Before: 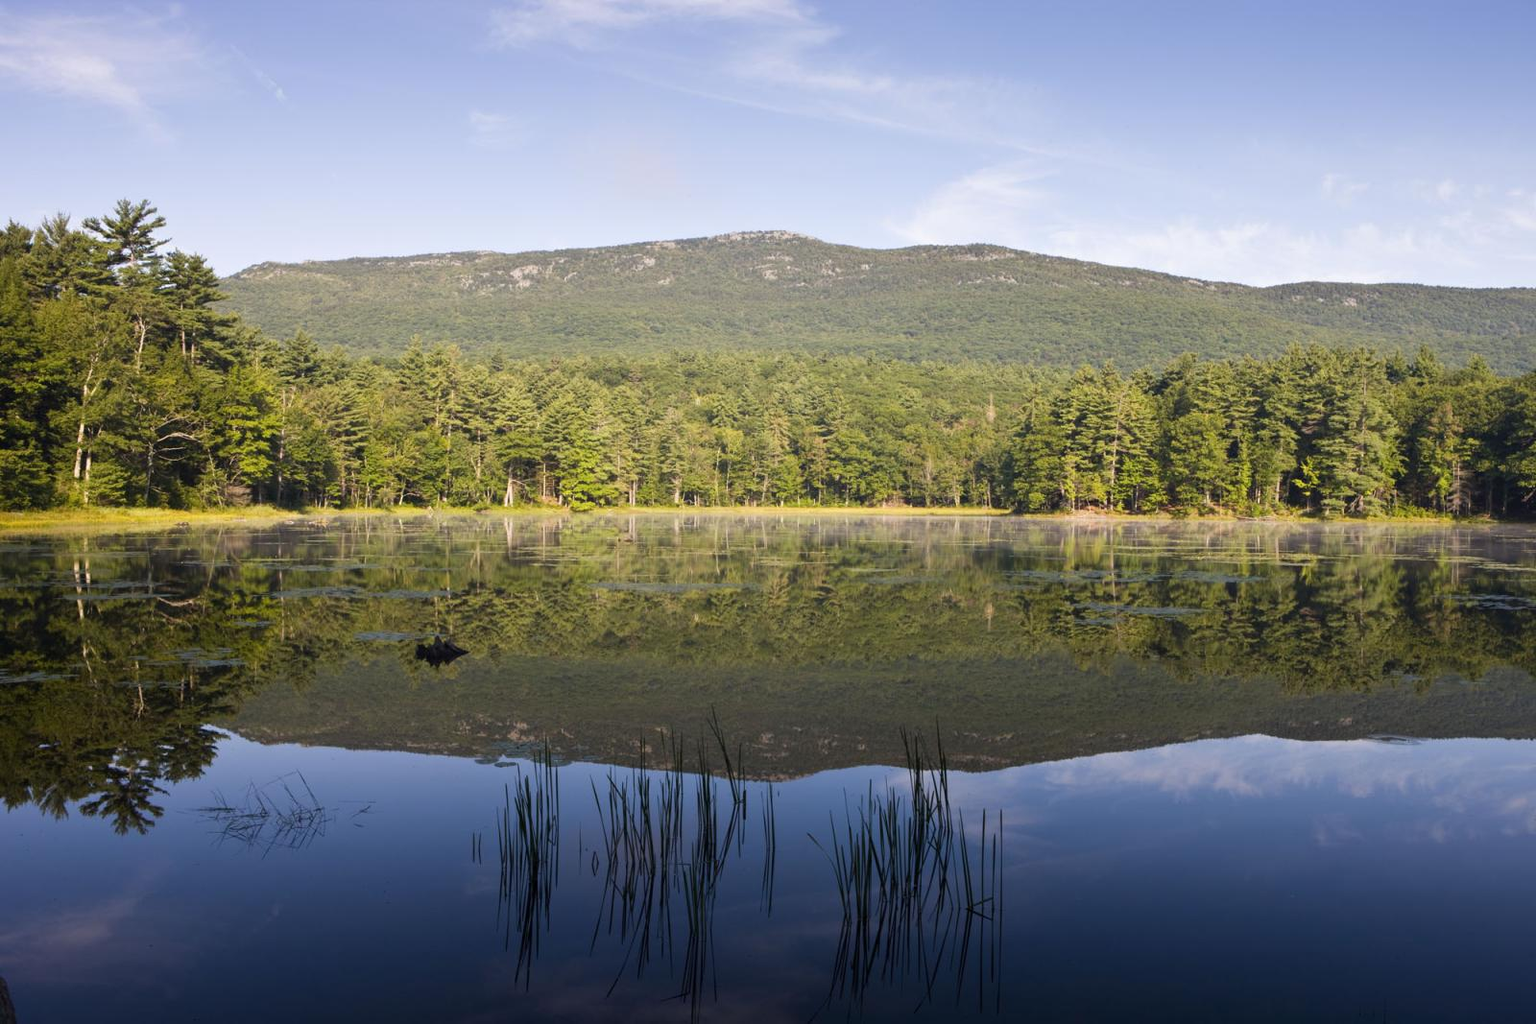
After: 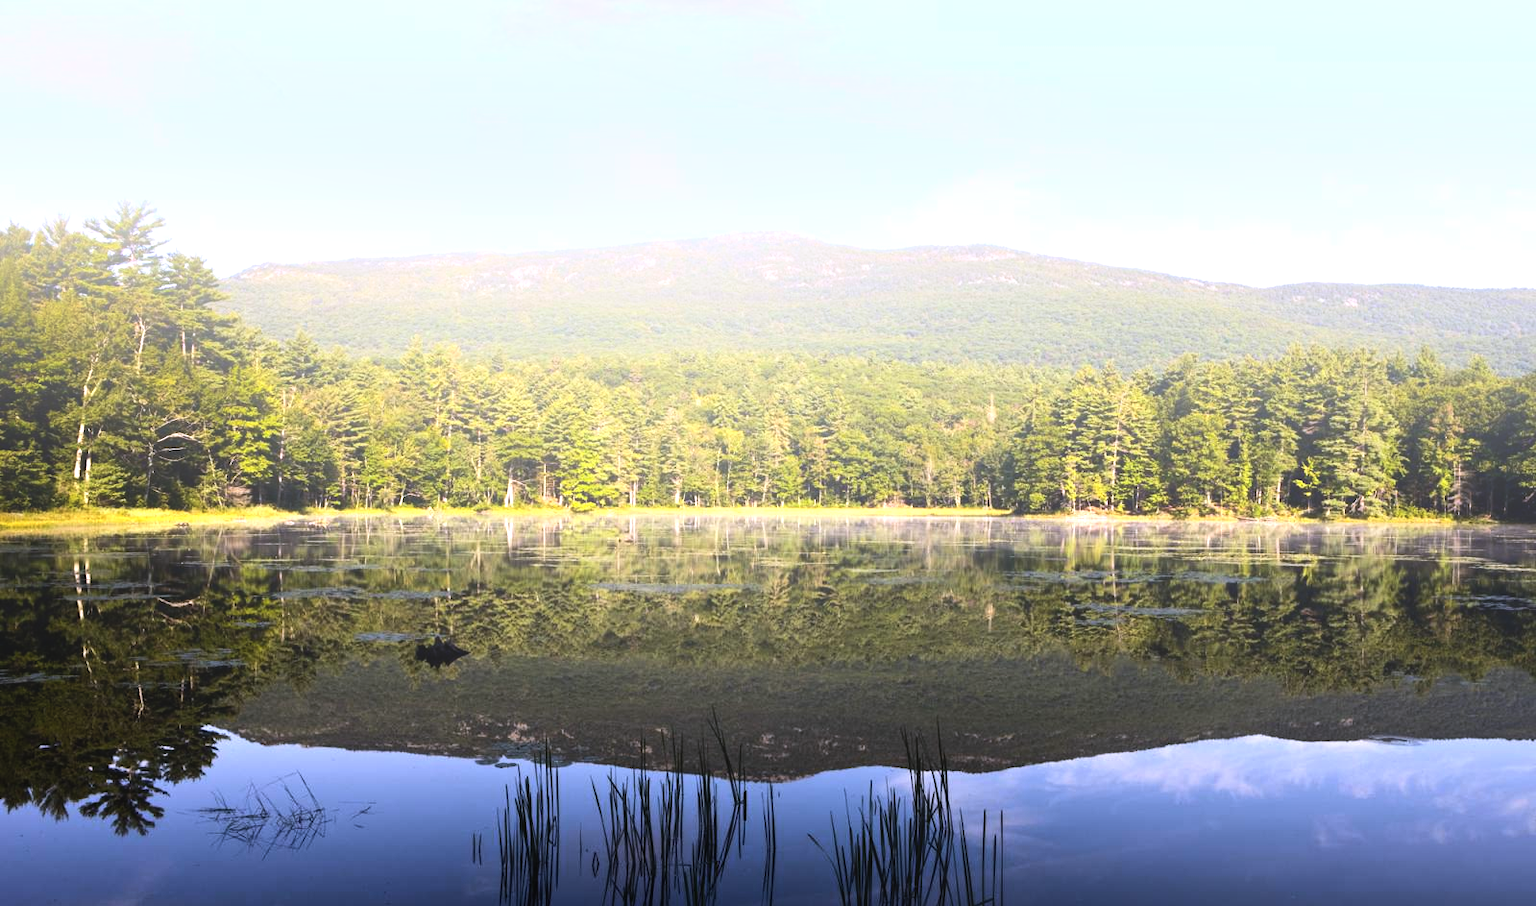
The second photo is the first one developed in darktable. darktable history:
tone equalizer: -8 EV -1.08 EV, -7 EV -1.01 EV, -6 EV -0.867 EV, -5 EV -0.578 EV, -3 EV 0.578 EV, -2 EV 0.867 EV, -1 EV 1.01 EV, +0 EV 1.08 EV, edges refinement/feathering 500, mask exposure compensation -1.57 EV, preserve details no
white balance: red 1.004, blue 1.096
crop and rotate: top 0%, bottom 11.49%
bloom: size 38%, threshold 95%, strength 30%
